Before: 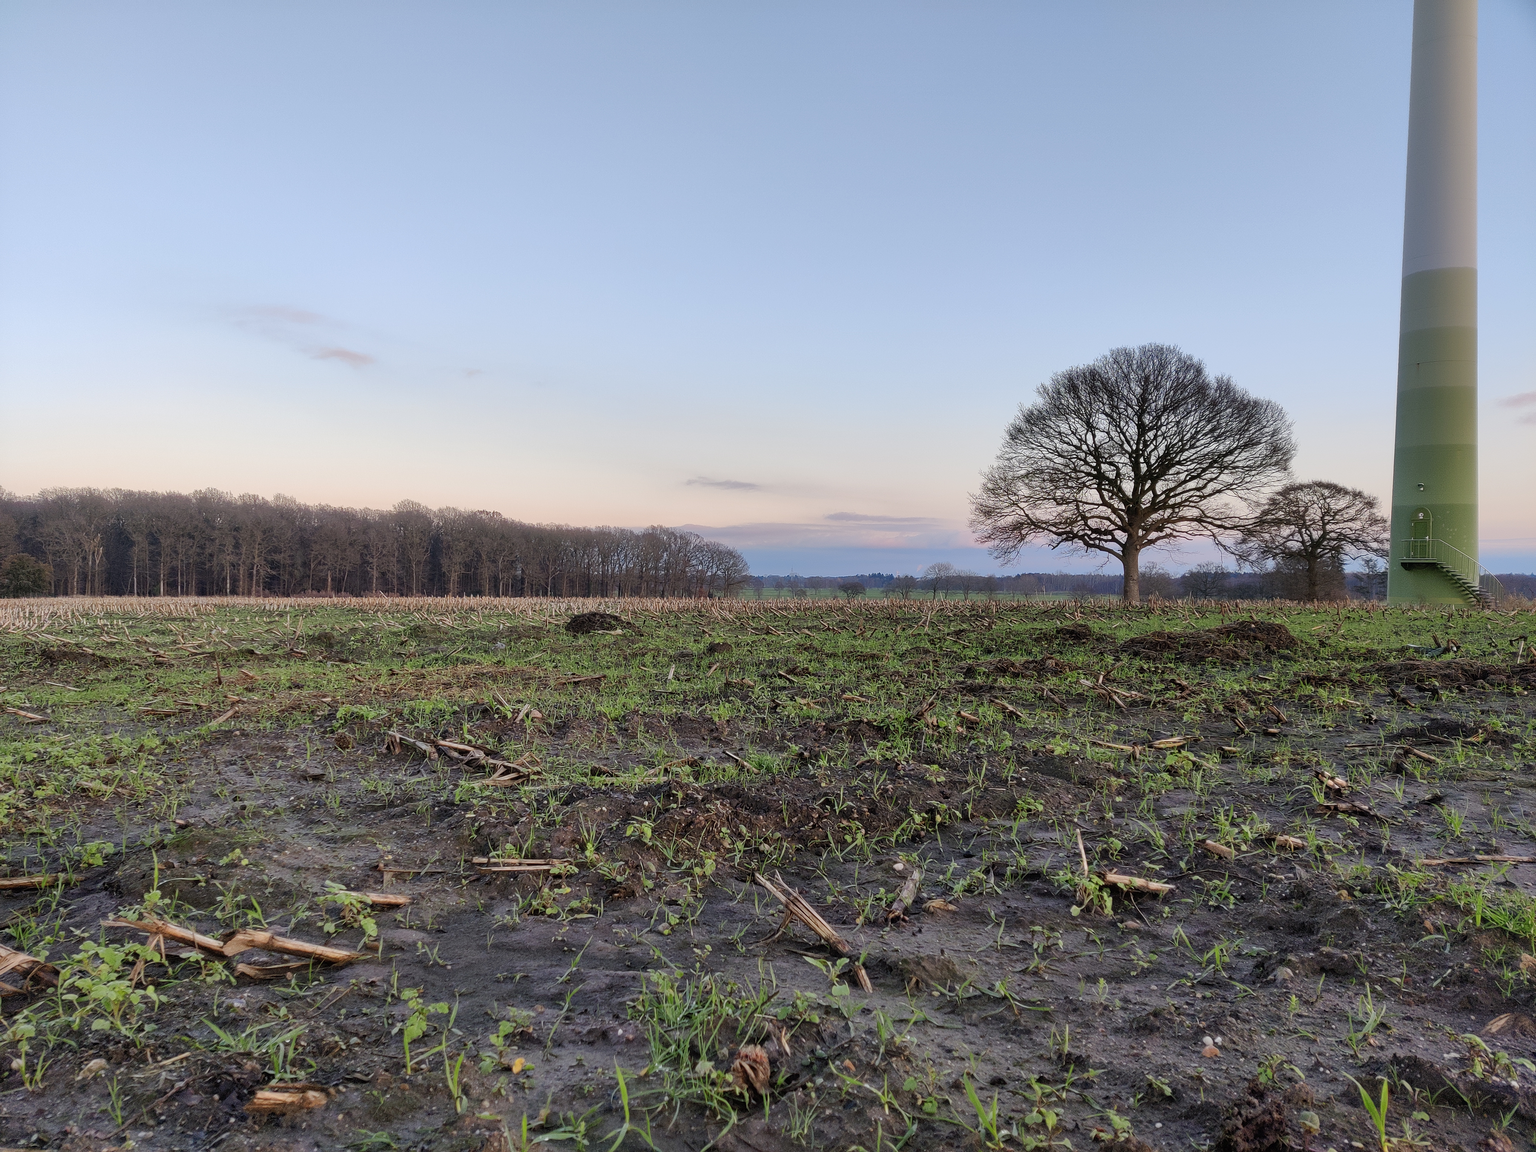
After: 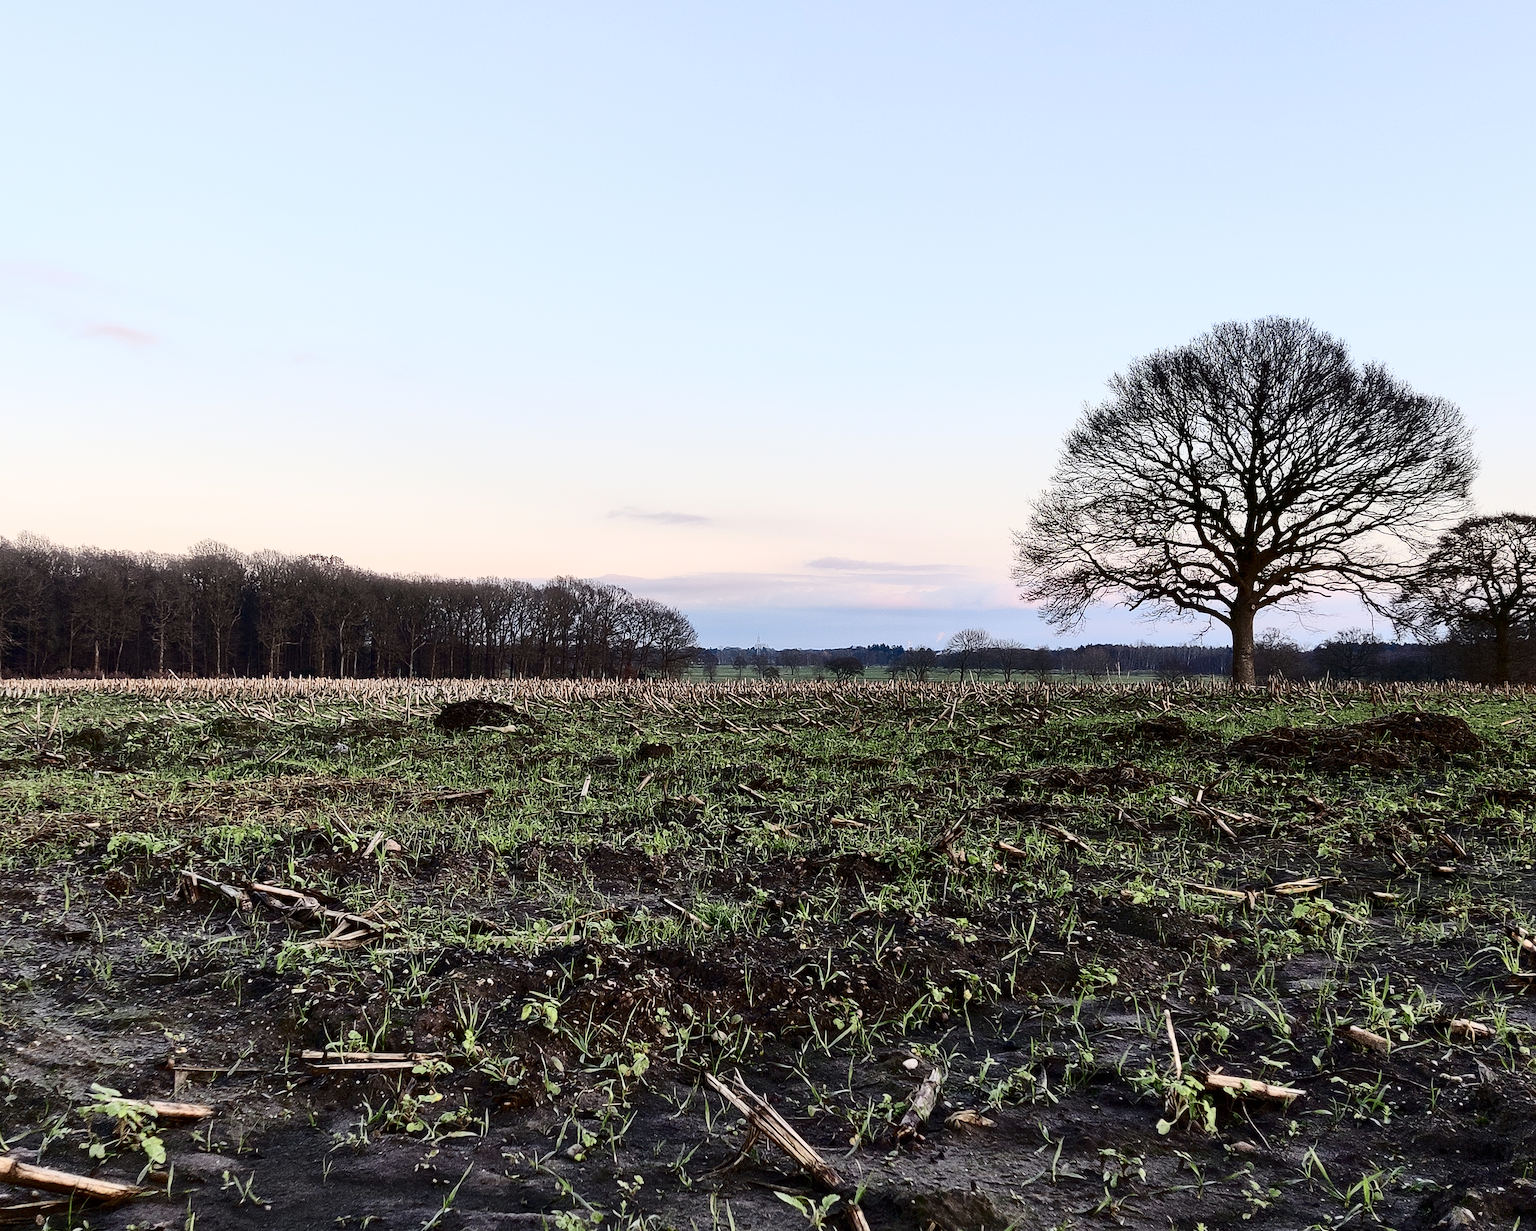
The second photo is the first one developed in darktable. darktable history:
sharpen: amount 0.2
crop and rotate: left 17.046%, top 10.659%, right 12.989%, bottom 14.553%
contrast brightness saturation: contrast 0.5, saturation -0.1
